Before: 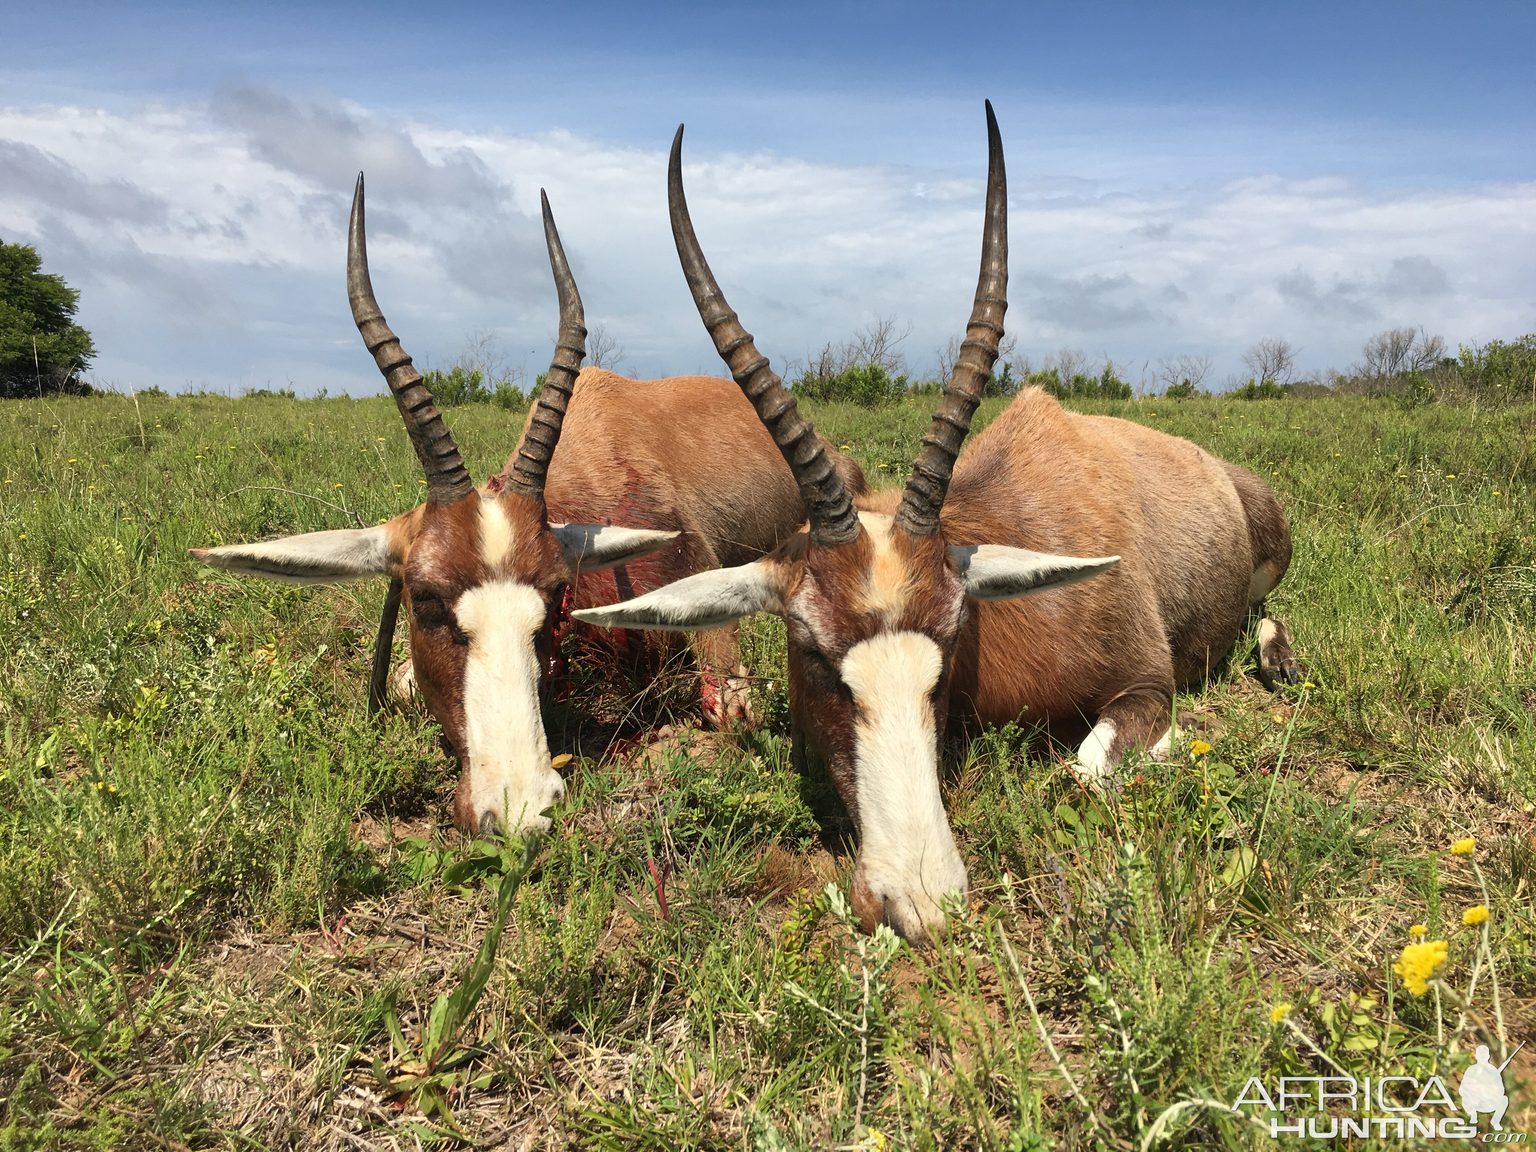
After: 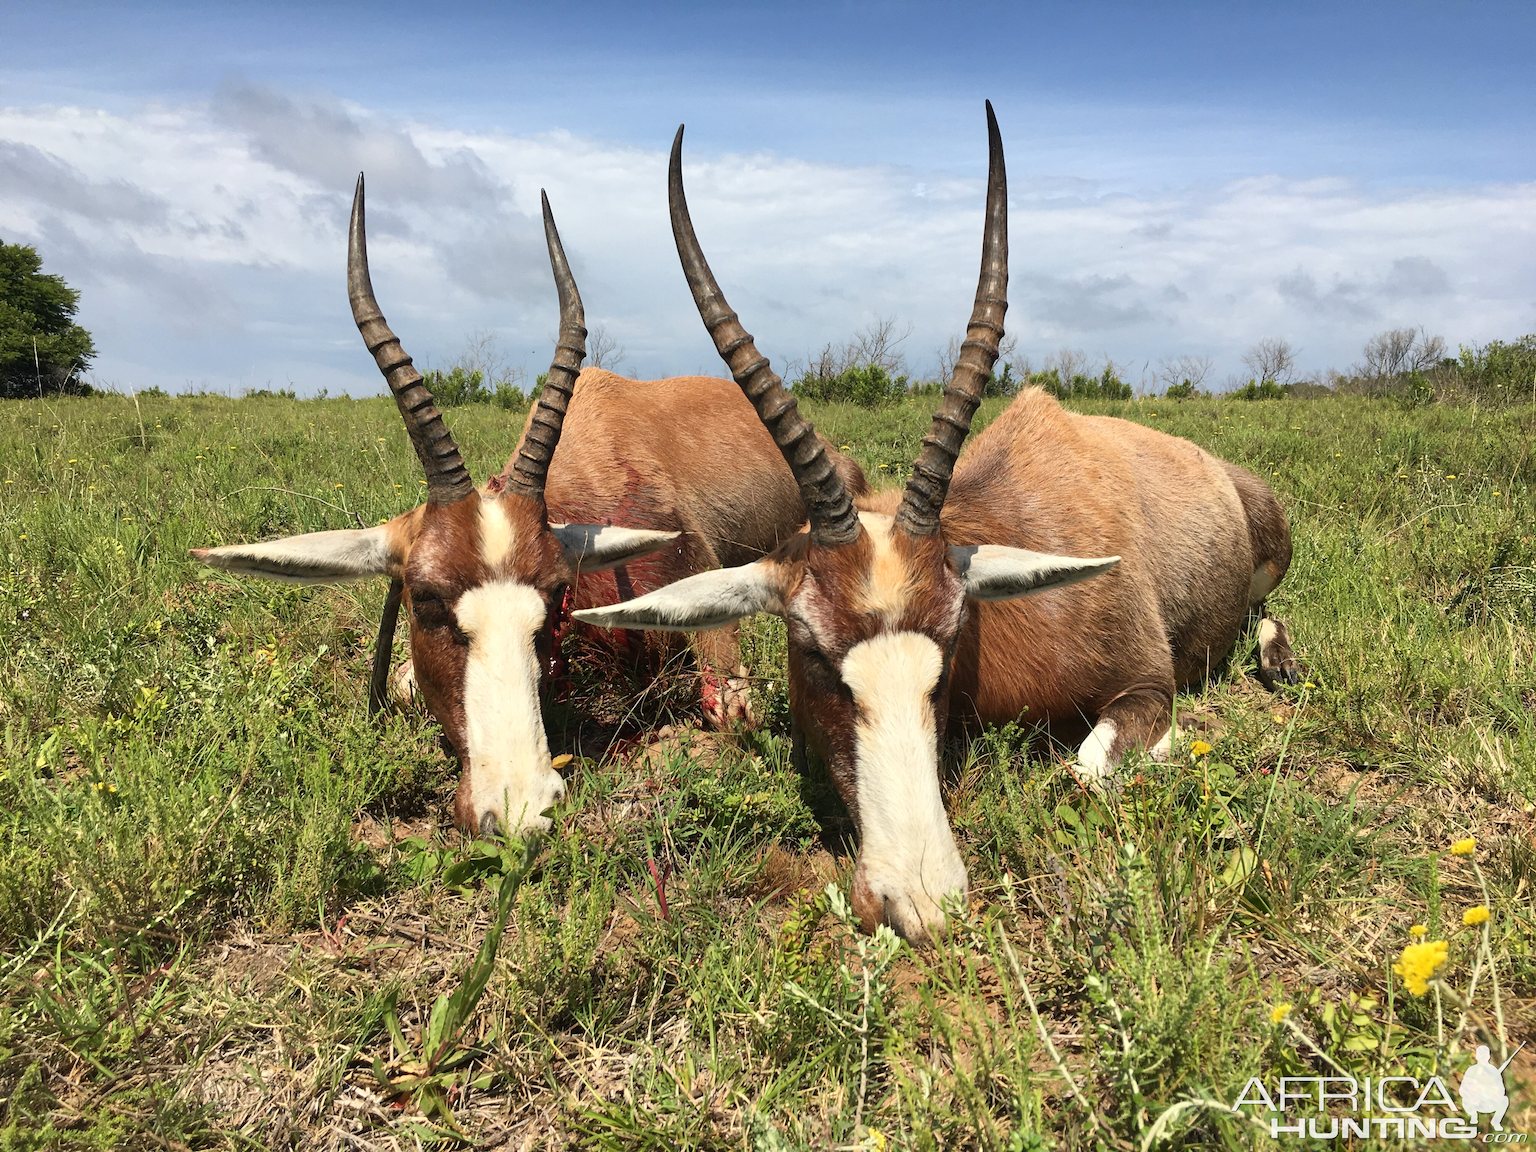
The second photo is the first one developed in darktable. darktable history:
contrast brightness saturation: contrast 0.103, brightness 0.019, saturation 0.017
